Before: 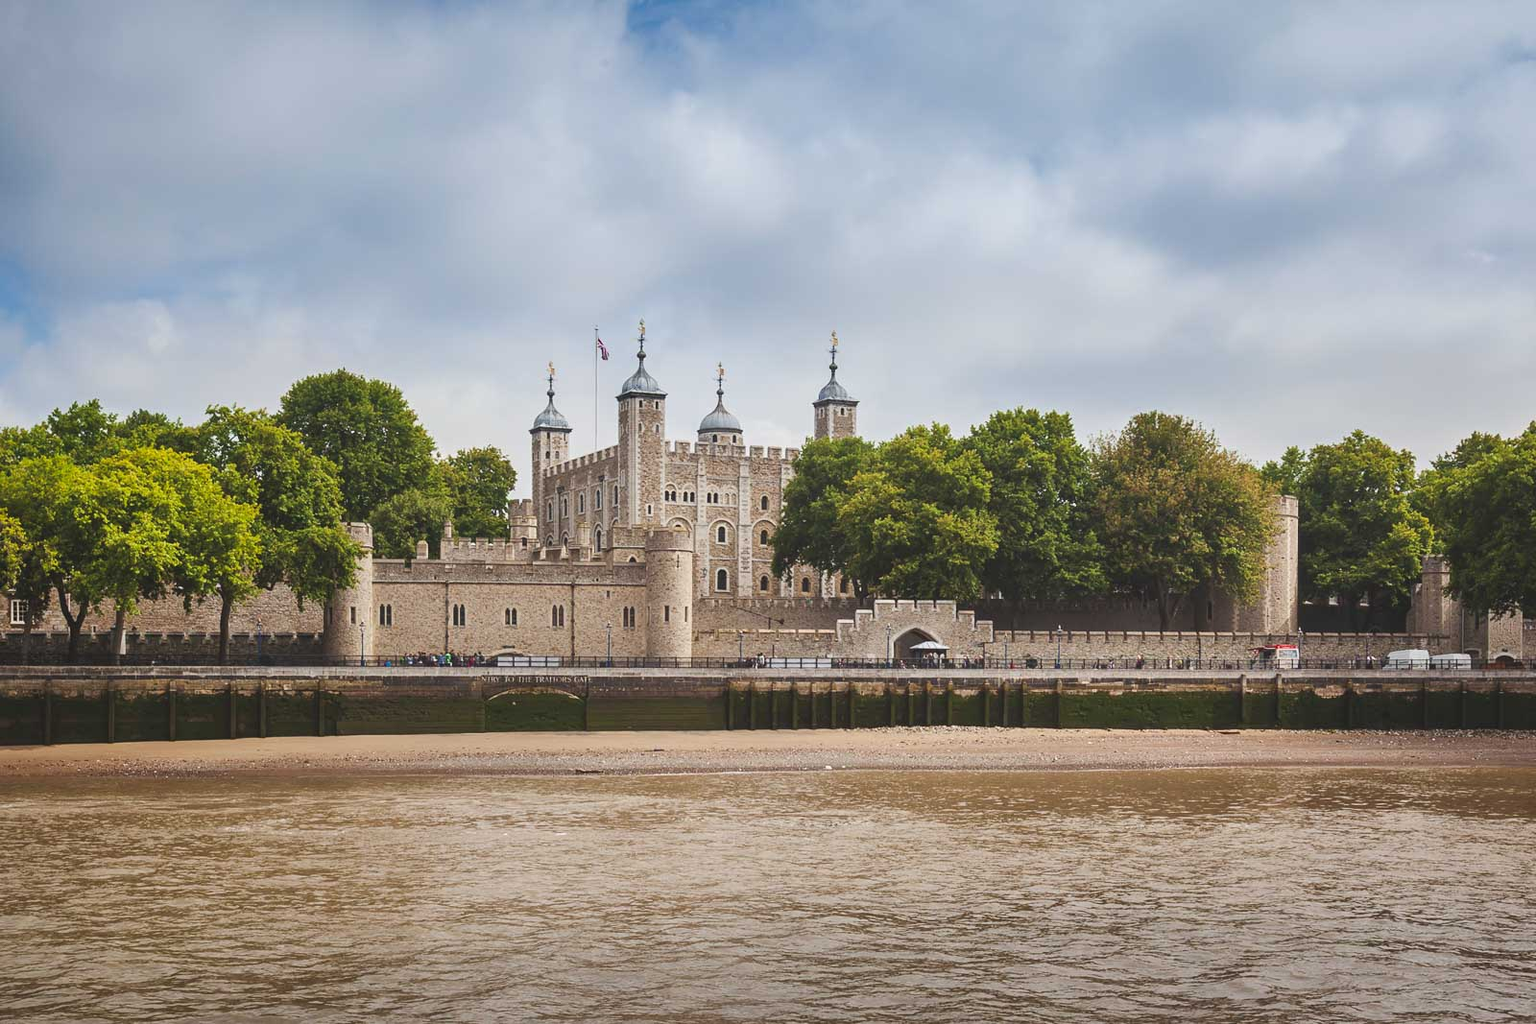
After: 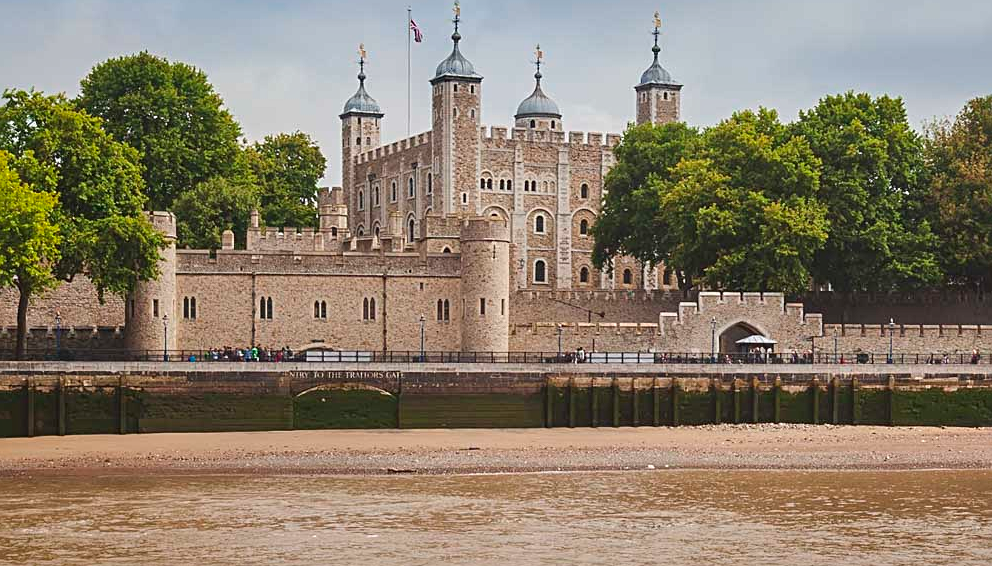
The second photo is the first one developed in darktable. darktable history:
sharpen: radius 2.167, amount 0.381, threshold 0
shadows and highlights: shadows -20, white point adjustment -2, highlights -35
crop: left 13.312%, top 31.28%, right 24.627%, bottom 15.582%
